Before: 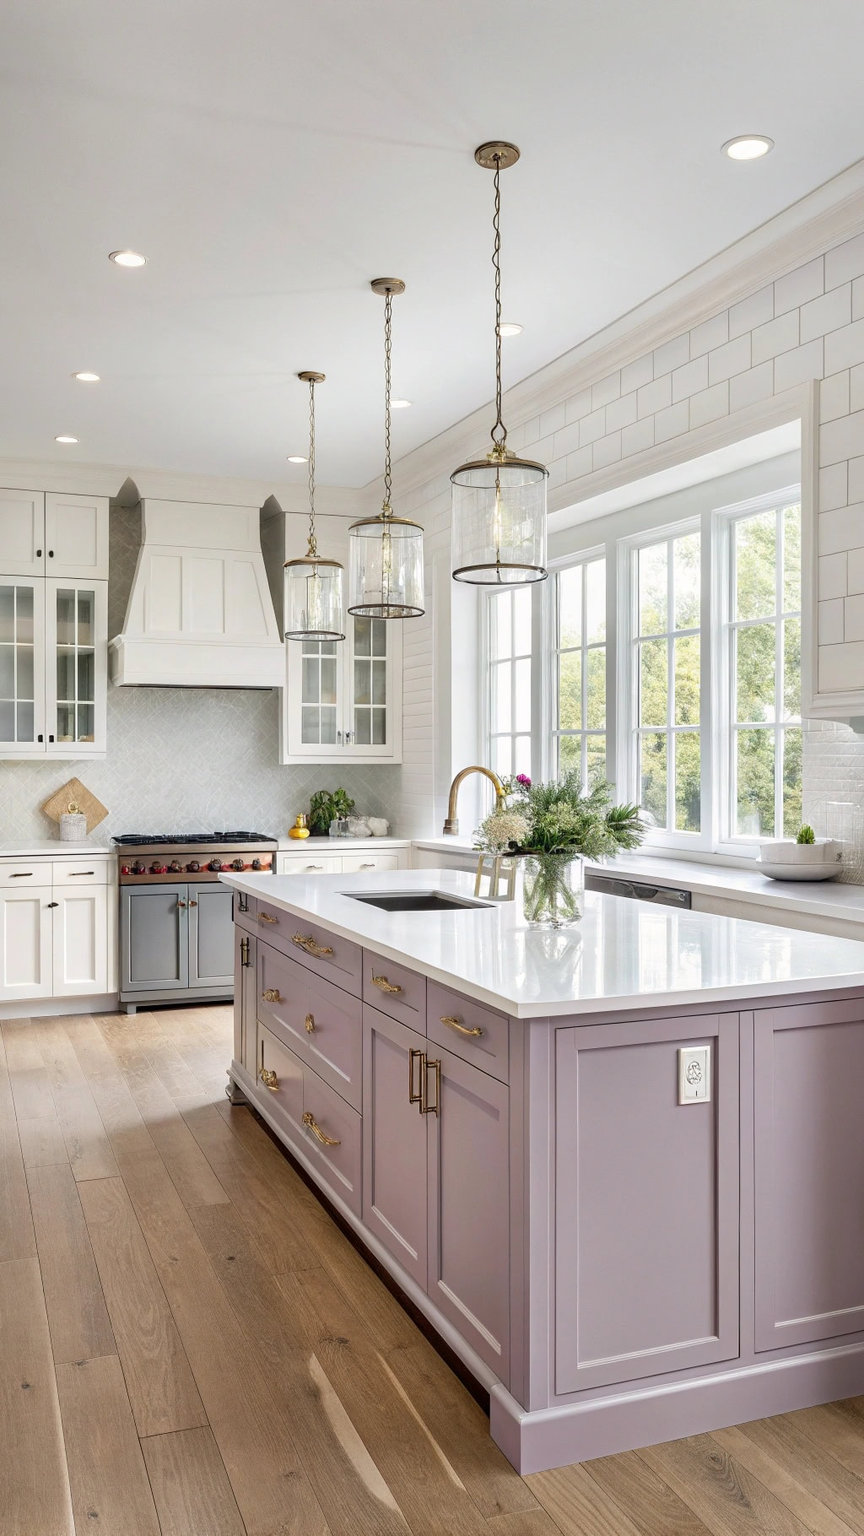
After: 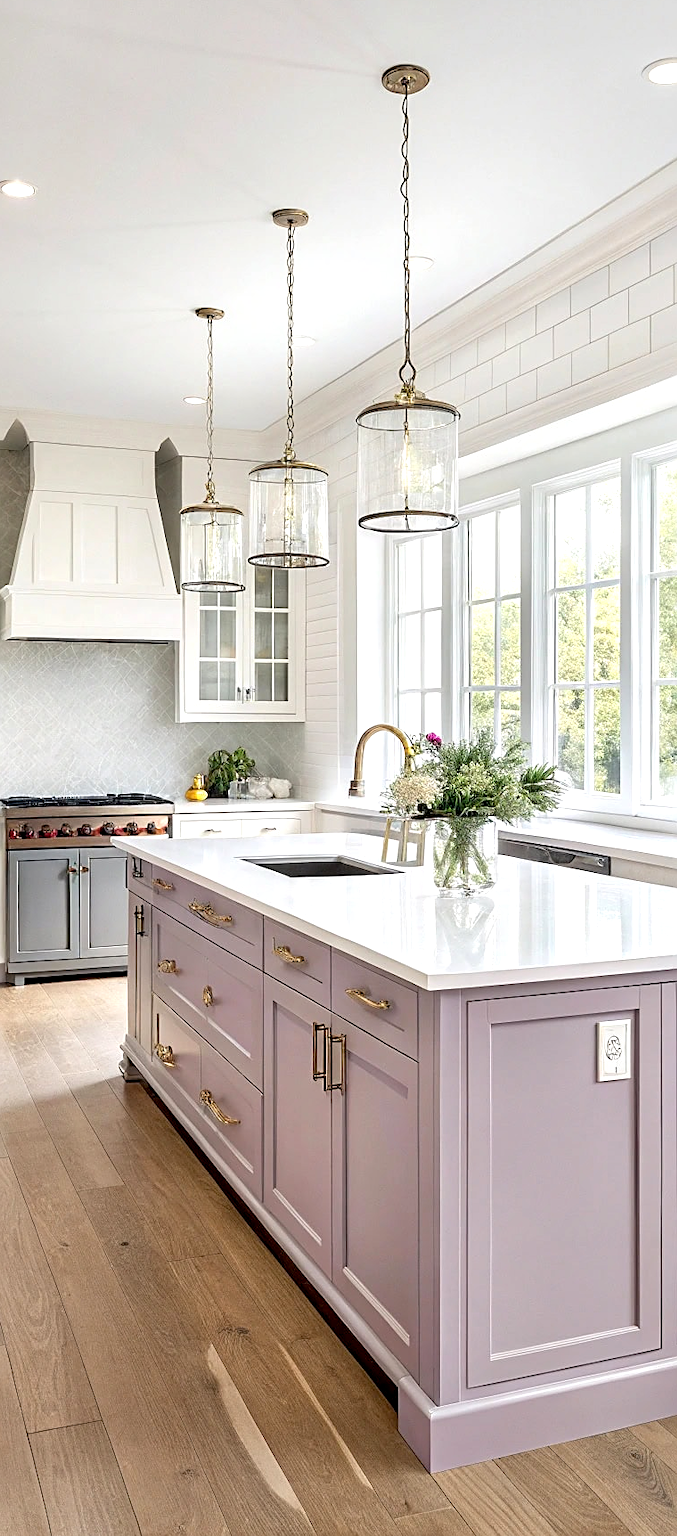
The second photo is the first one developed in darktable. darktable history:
crop and rotate: left 13.15%, top 5.251%, right 12.609%
exposure: black level correction 0.003, exposure 0.383 EV, compensate highlight preservation false
sharpen: on, module defaults
